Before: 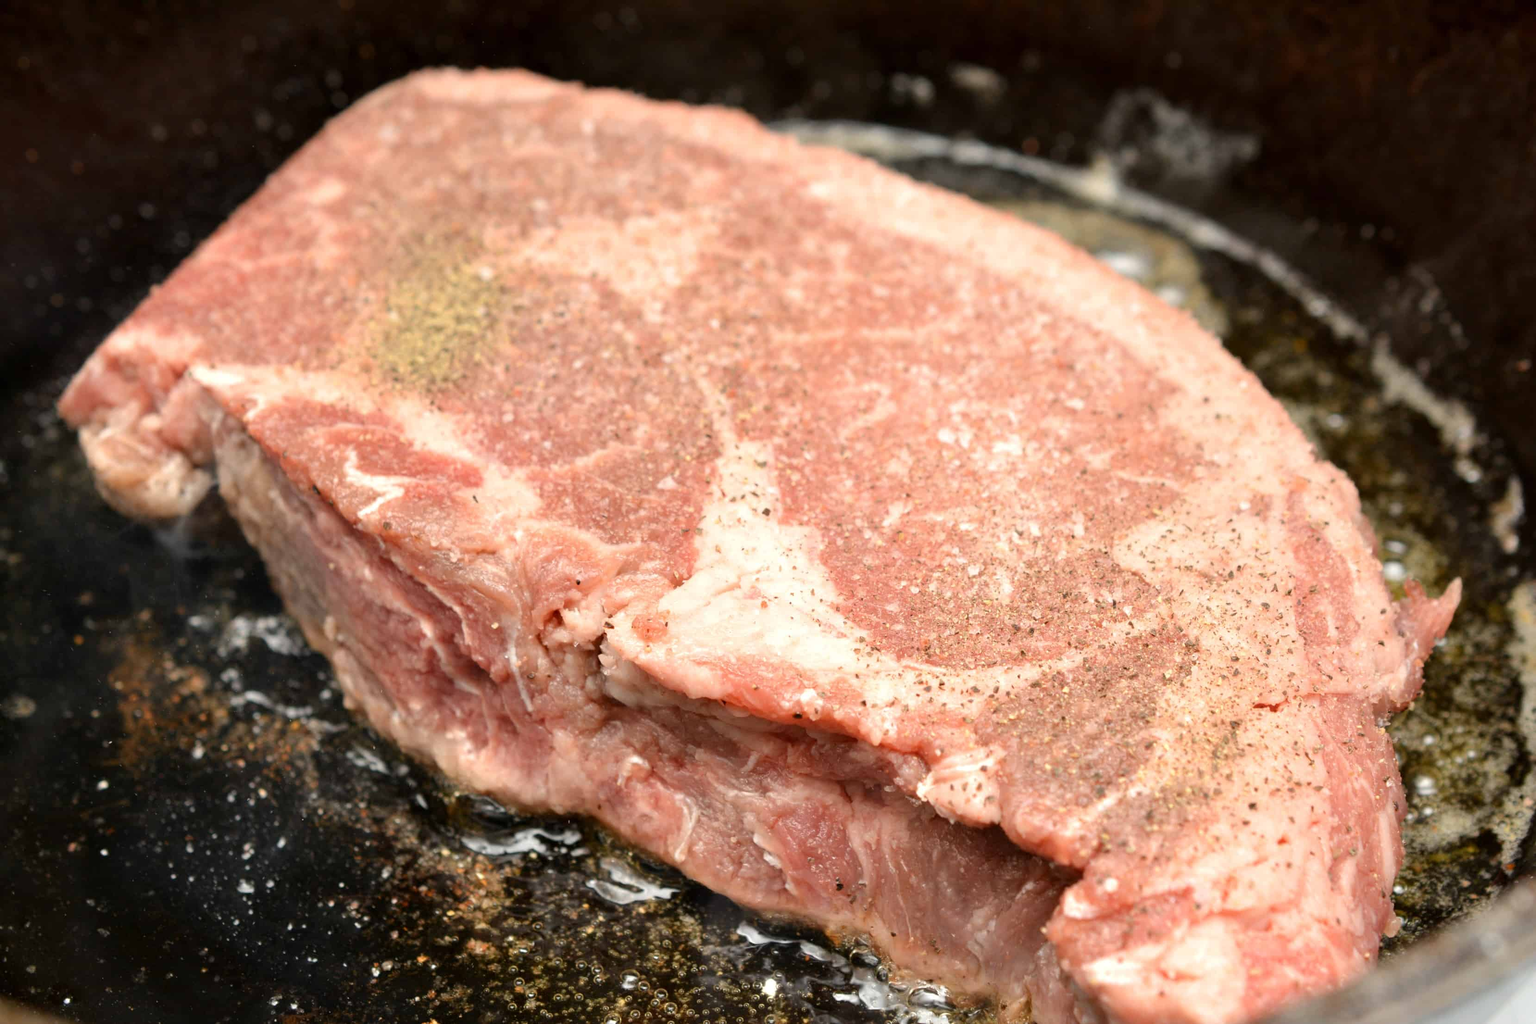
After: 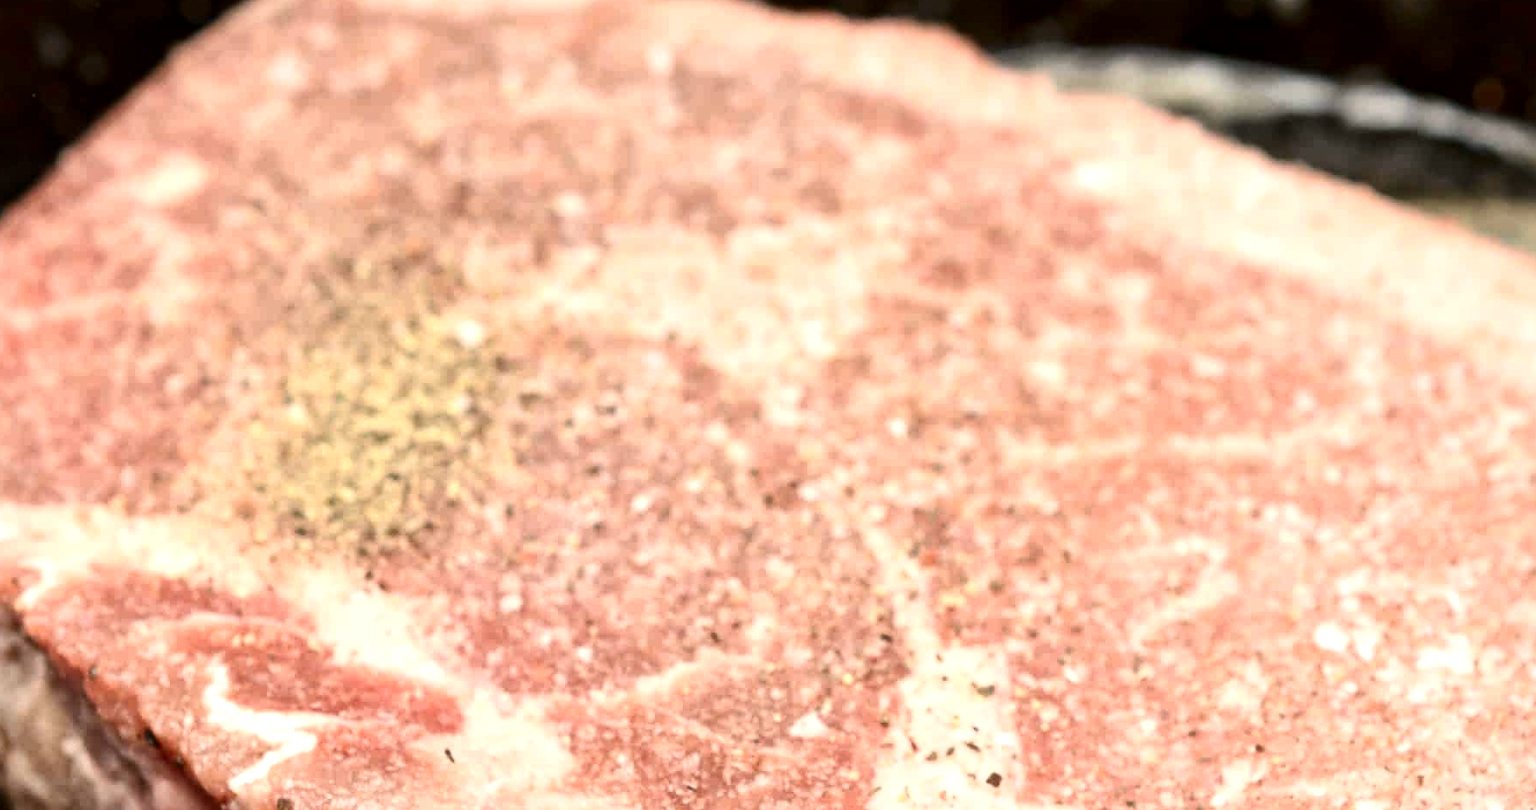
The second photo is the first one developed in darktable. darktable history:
crop: left 15.338%, top 9.322%, right 31.226%, bottom 48.365%
contrast brightness saturation: contrast 0.283
local contrast: mode bilateral grid, contrast 20, coarseness 51, detail 171%, midtone range 0.2
